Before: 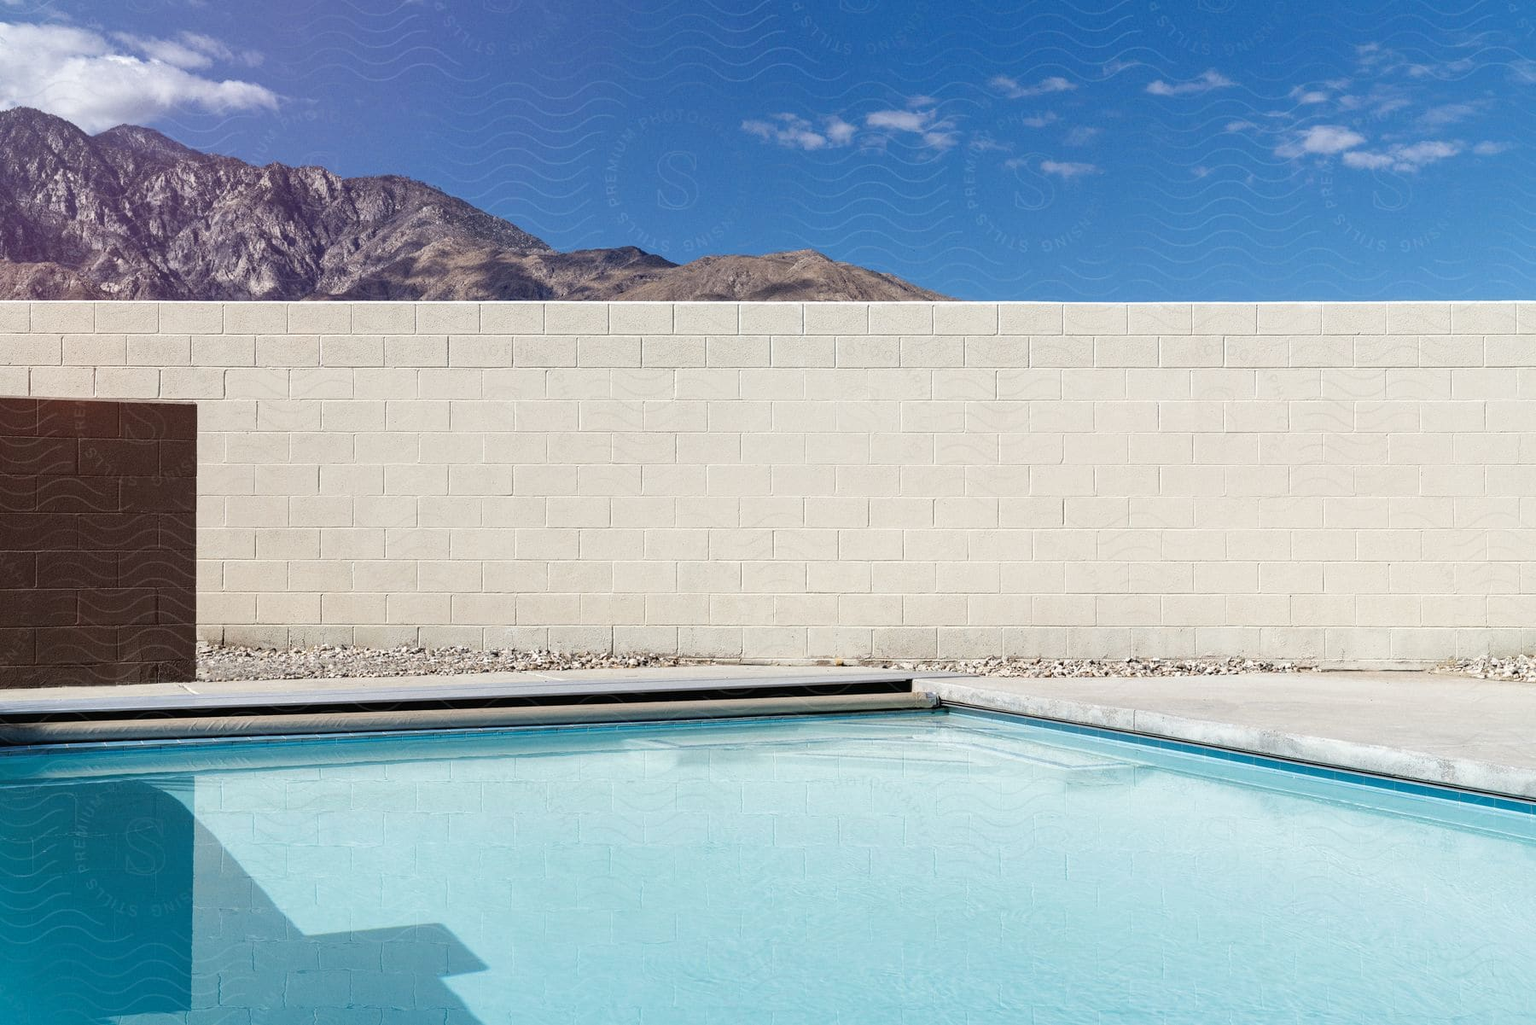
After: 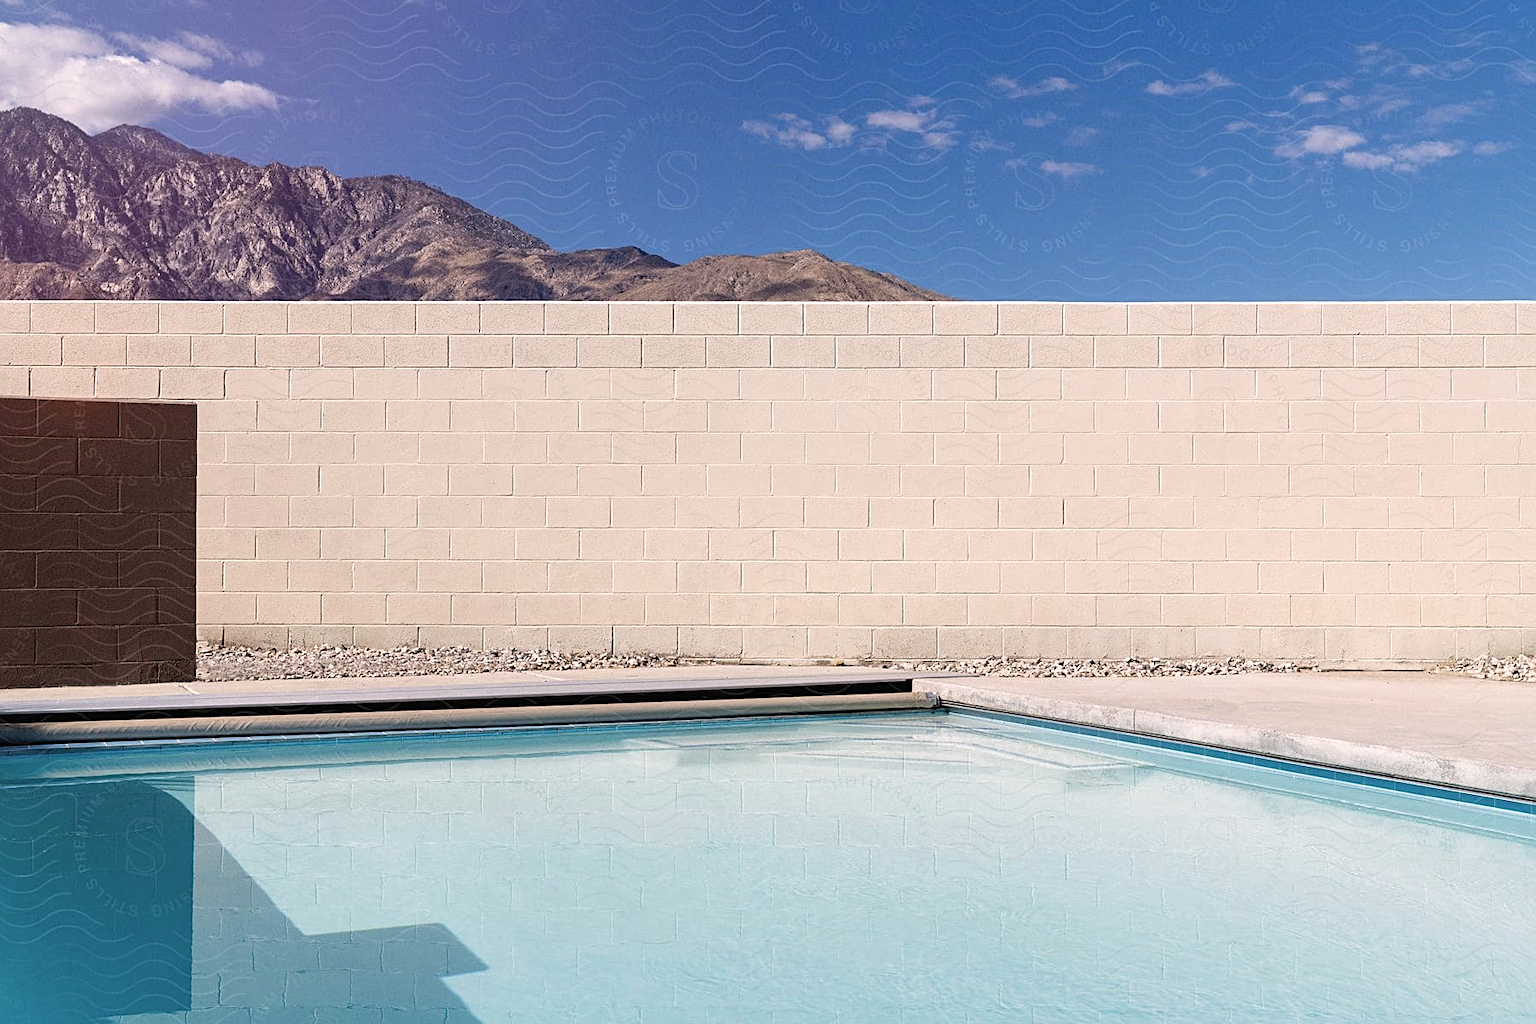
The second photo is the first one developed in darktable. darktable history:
color correction: highlights a* 6.93, highlights b* 3.75
sharpen: on, module defaults
